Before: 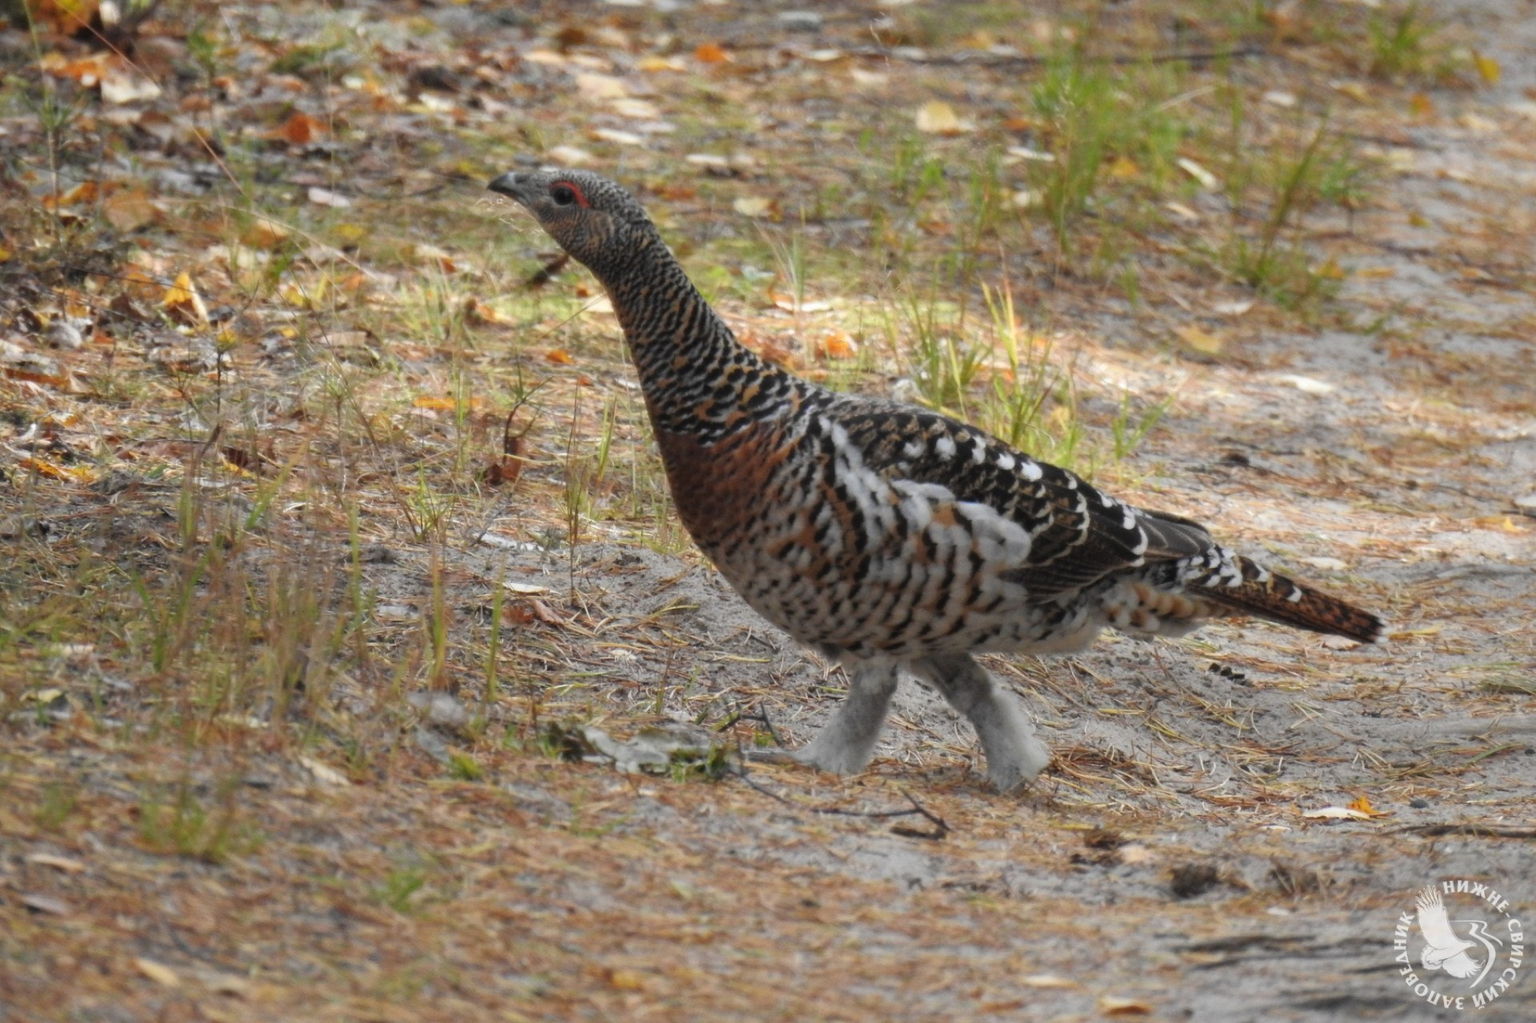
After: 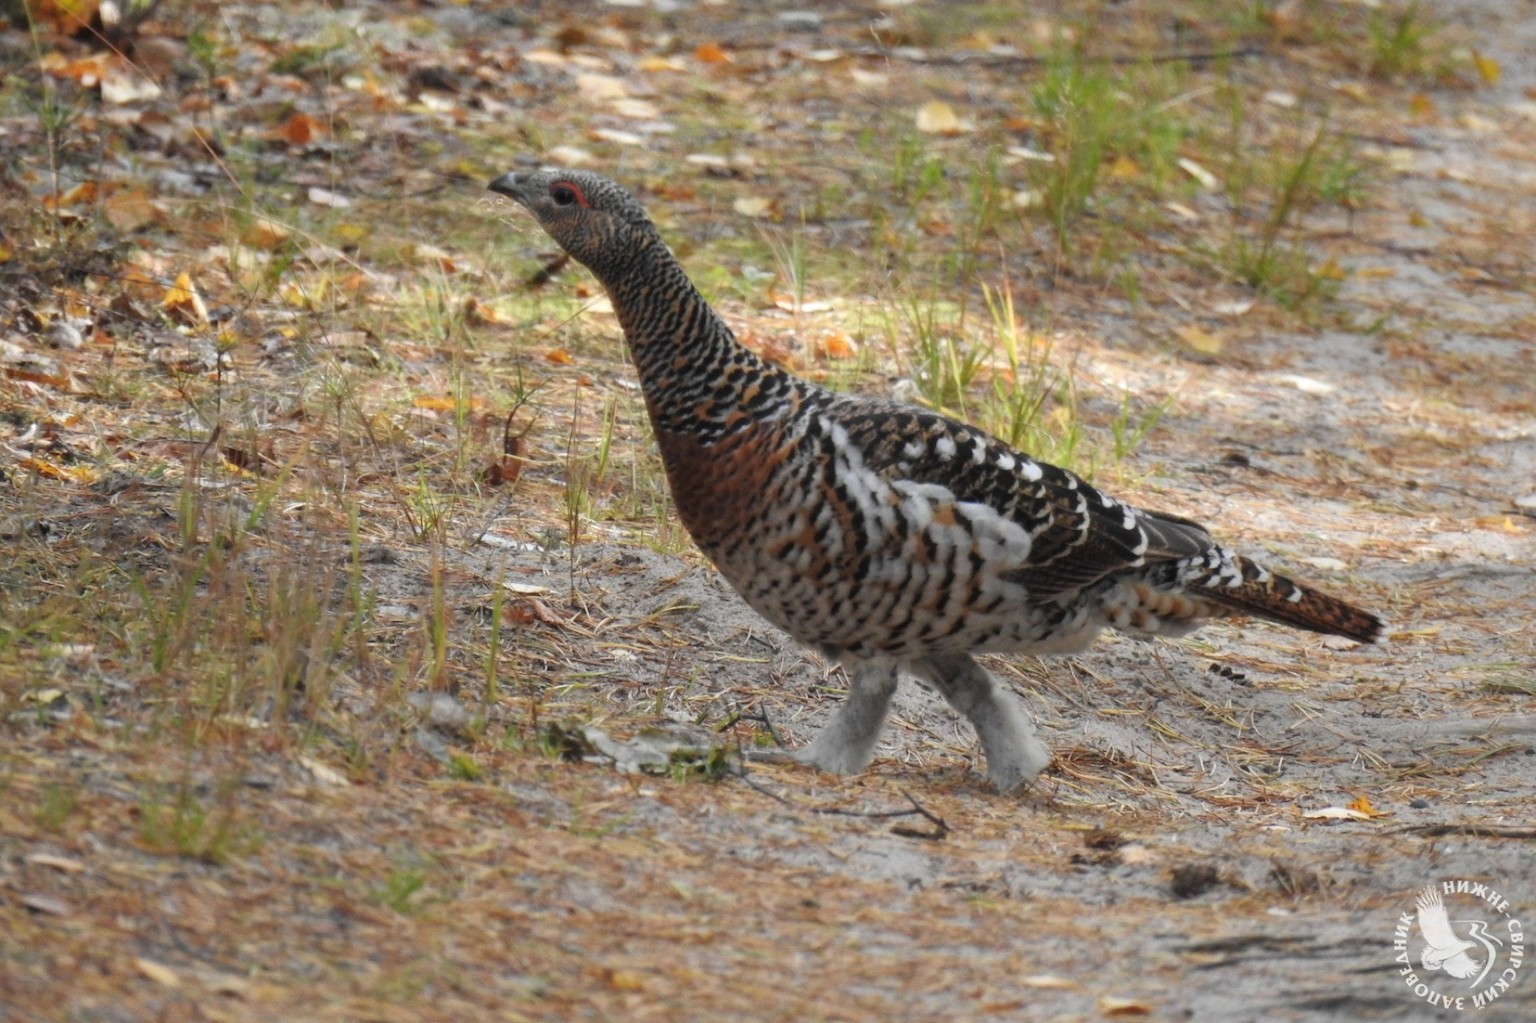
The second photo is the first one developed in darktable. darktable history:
shadows and highlights: shadows -9.38, white point adjustment 1.59, highlights 11.98
